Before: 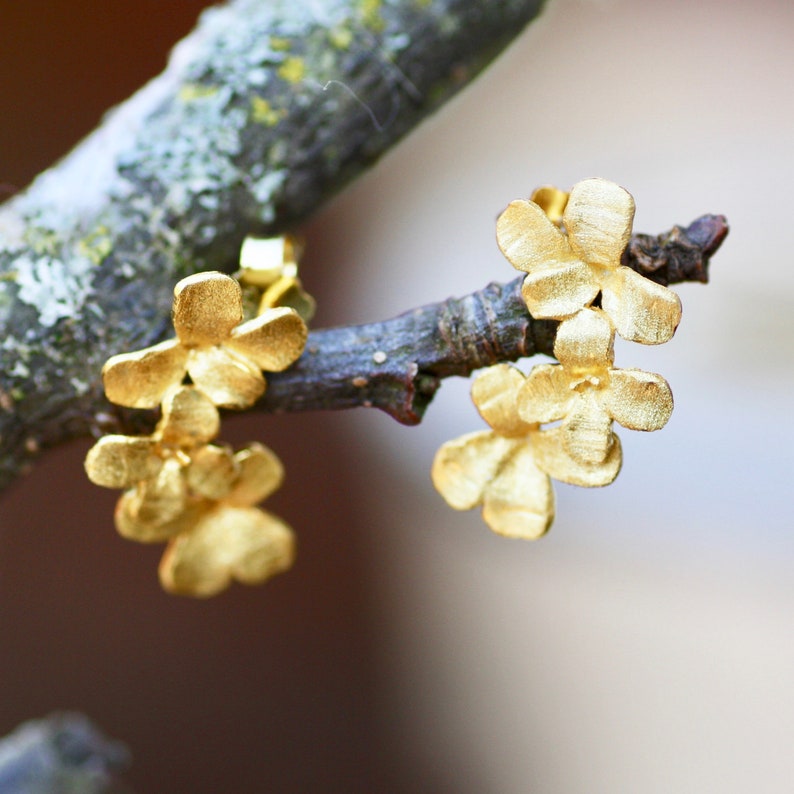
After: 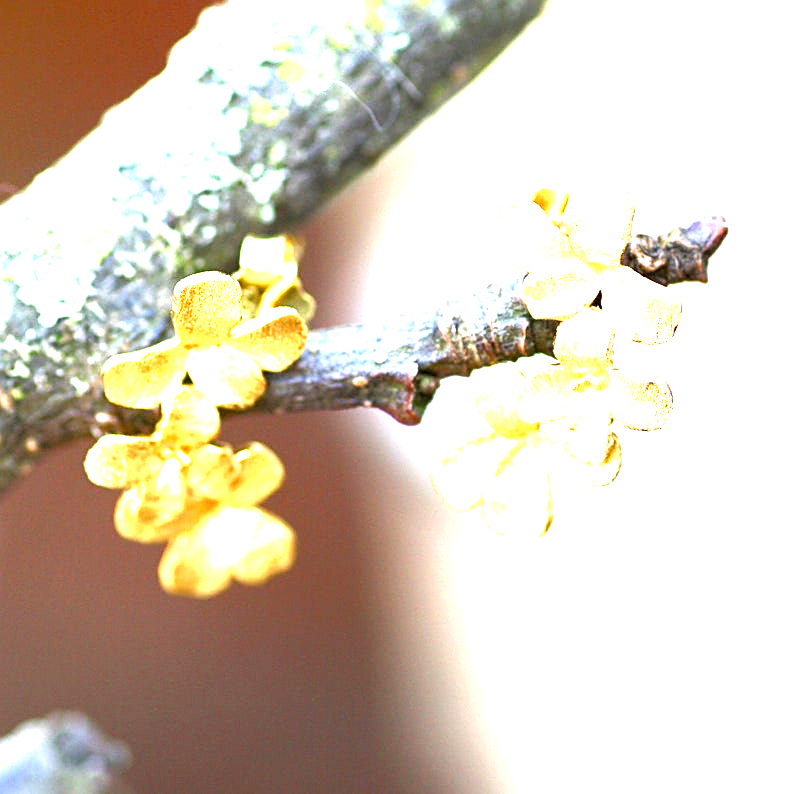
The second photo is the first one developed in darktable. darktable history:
sharpen: on, module defaults
exposure: black level correction 0, exposure 2.144 EV, compensate highlight preservation false
